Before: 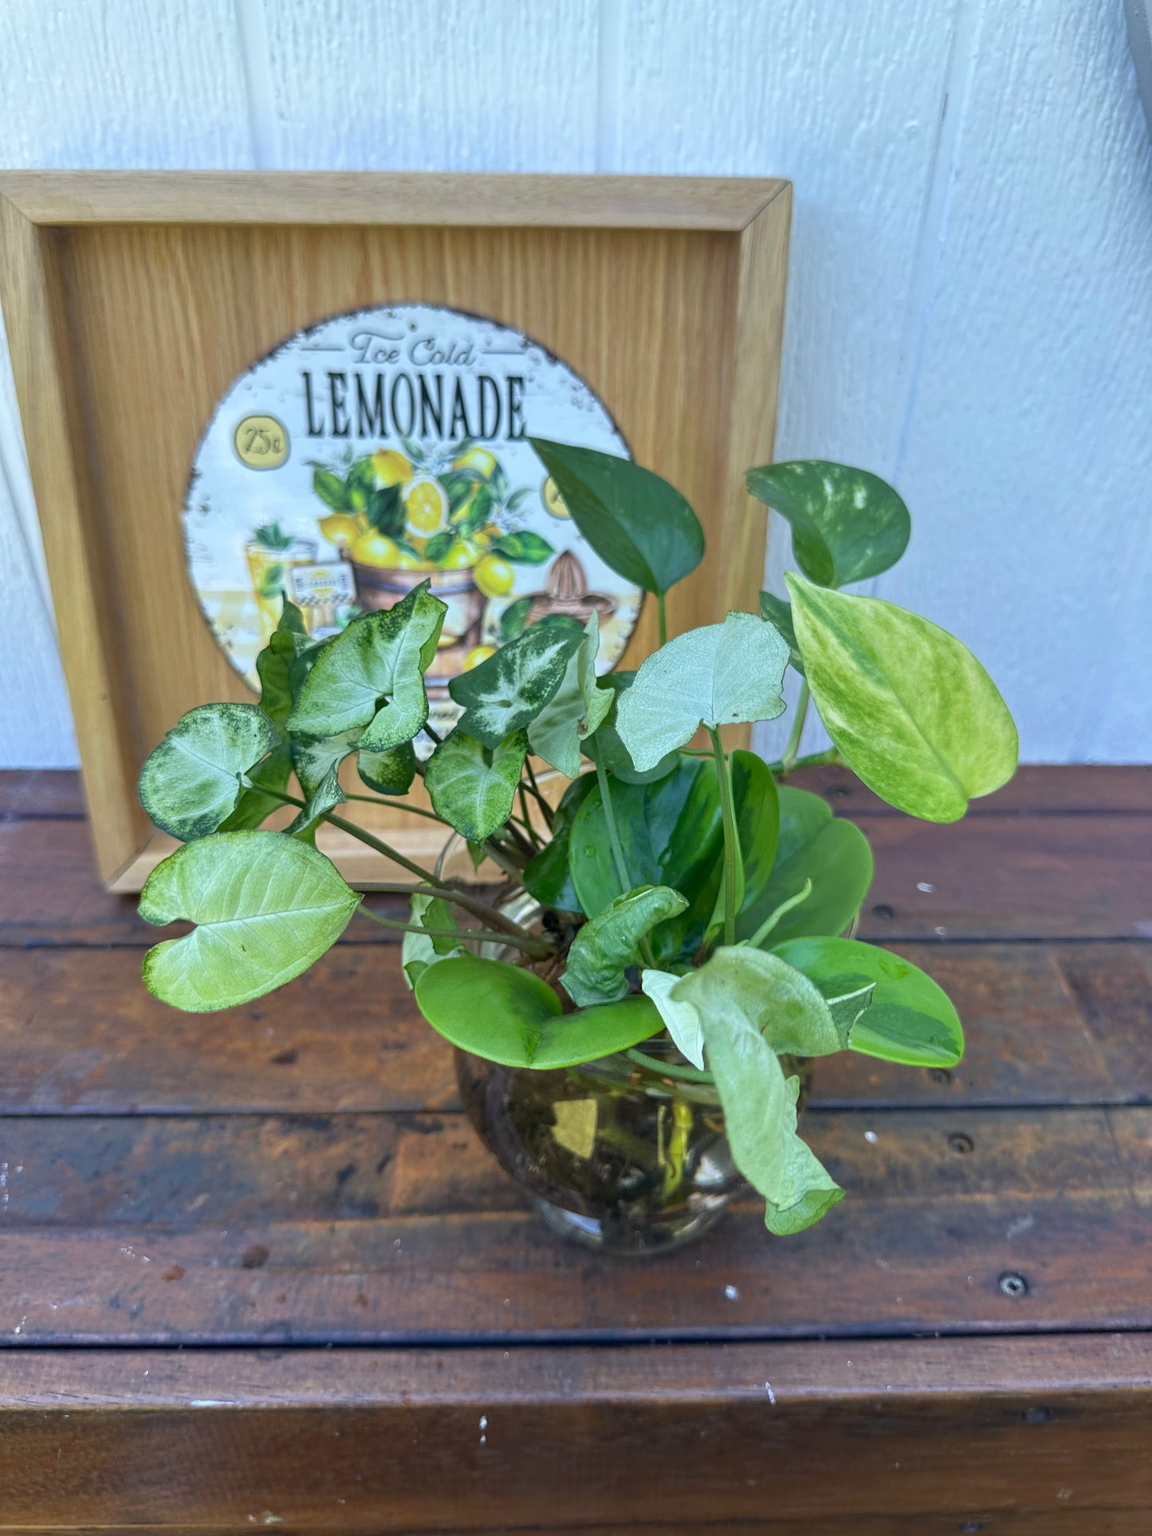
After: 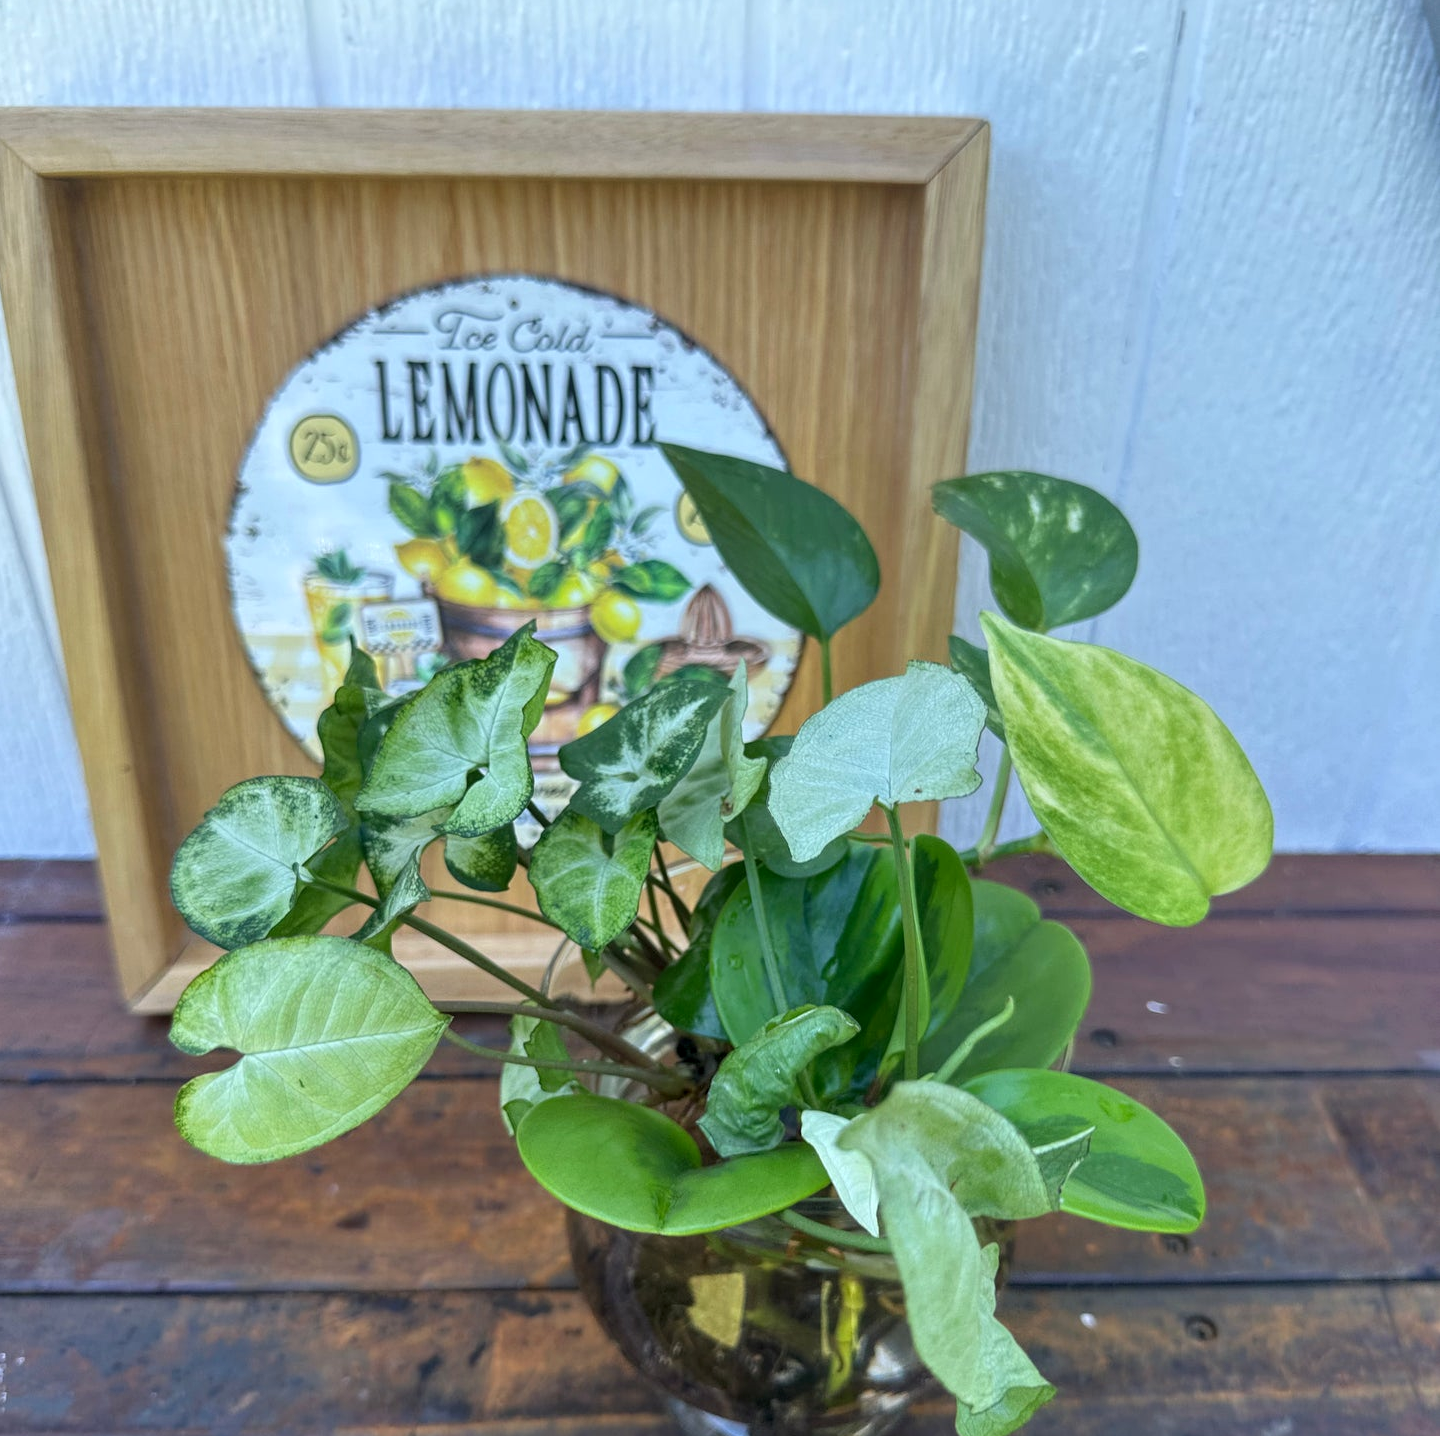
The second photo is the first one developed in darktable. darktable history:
crop: left 0.3%, top 5.541%, bottom 19.895%
local contrast: highlights 100%, shadows 98%, detail 119%, midtone range 0.2
base curve: curves: ch0 [(0, 0) (0.297, 0.298) (1, 1)], preserve colors none
